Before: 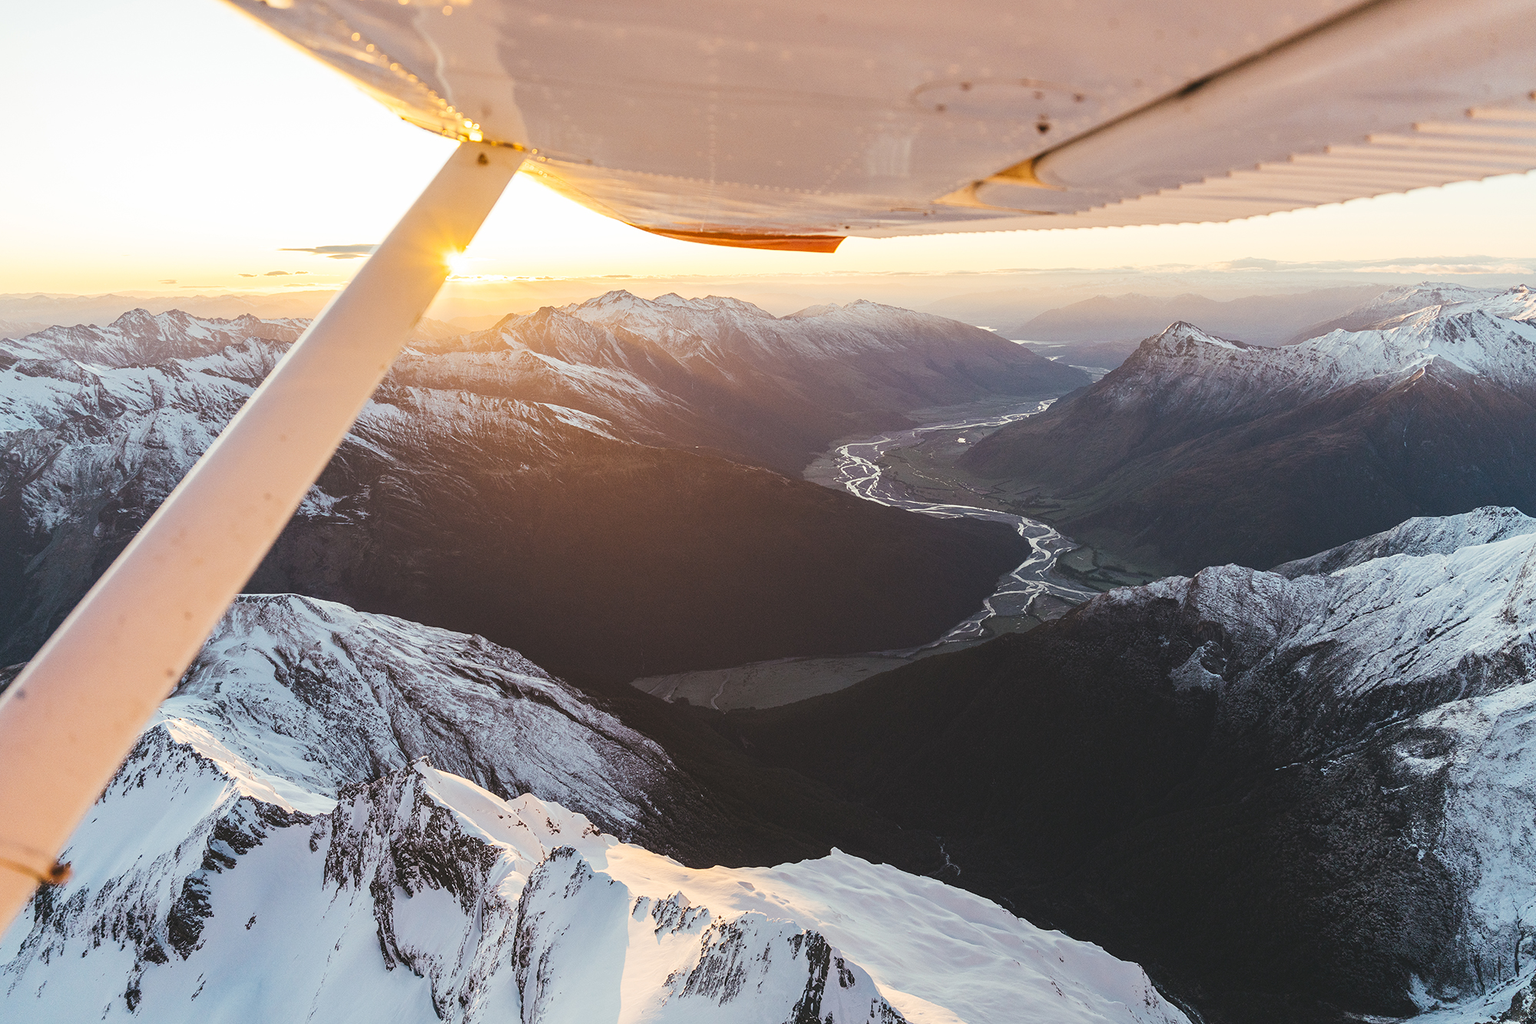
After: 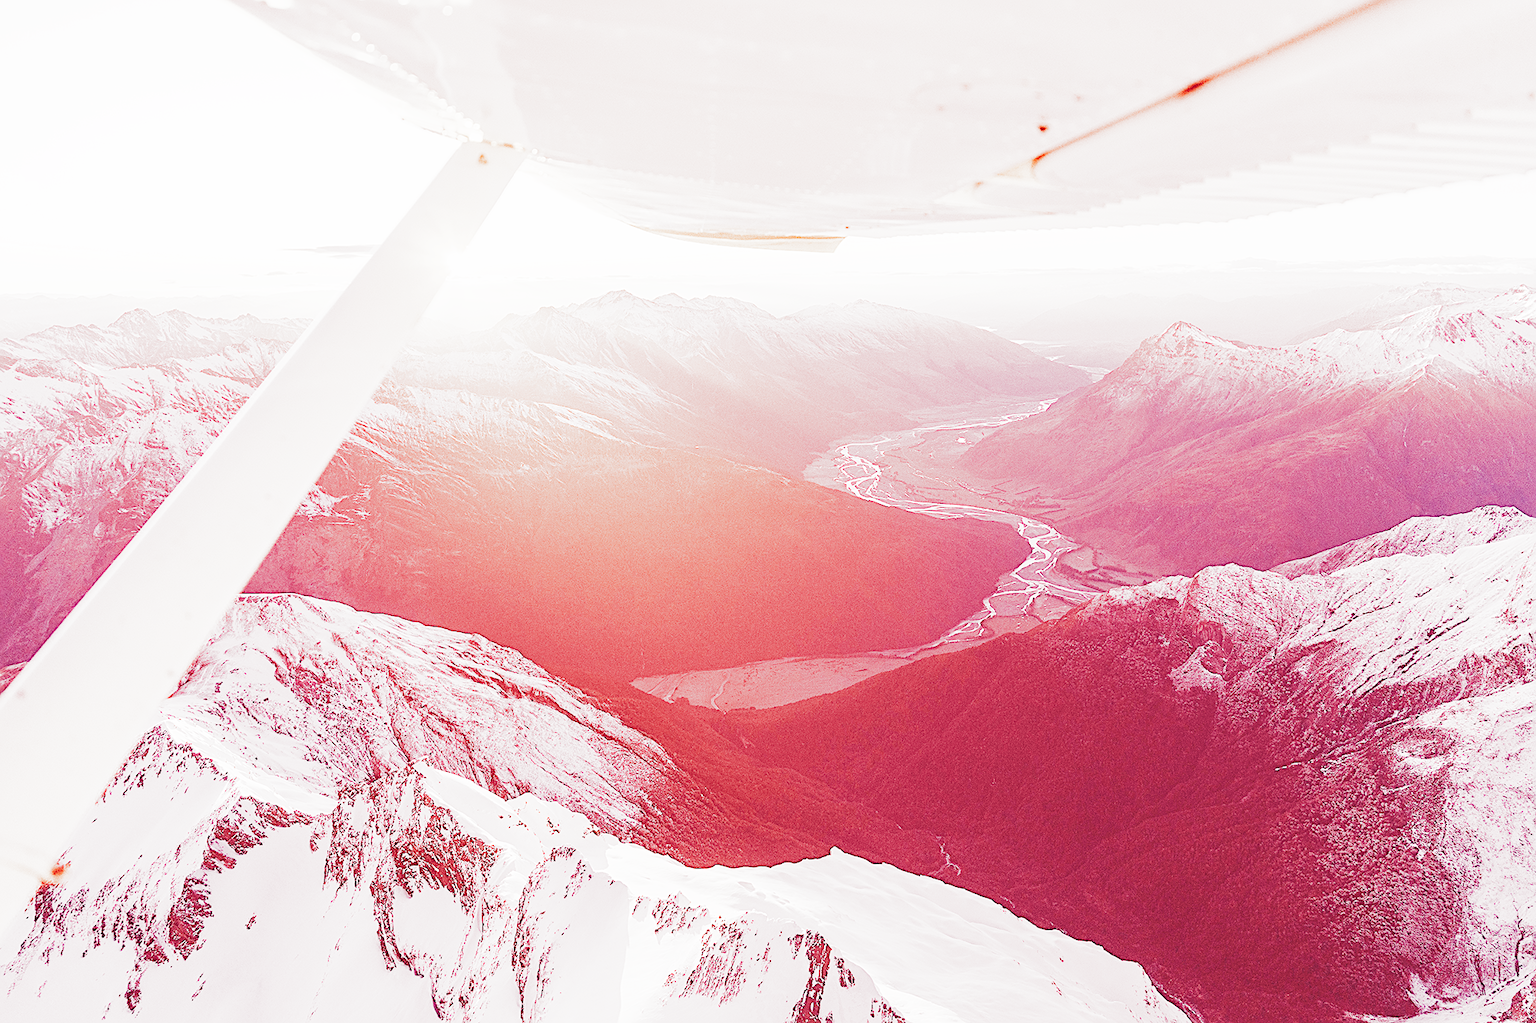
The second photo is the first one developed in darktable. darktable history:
white balance: red 3.121, blue 1.419
sharpen: on, module defaults
filmic: grey point source 13.58, black point source -4.59, white point source 5.12, grey point target 18, white point target 100, output power 2.2, latitude stops 2, contrast 1.65, saturation 100, global saturation 100, balance 7.44
exposure: black level correction -0.005, exposure 1.002 EV, compensate highlight preservation false
exposure #1: black level correction -0.005, exposure 0.302 EV, compensate highlight preservation false
